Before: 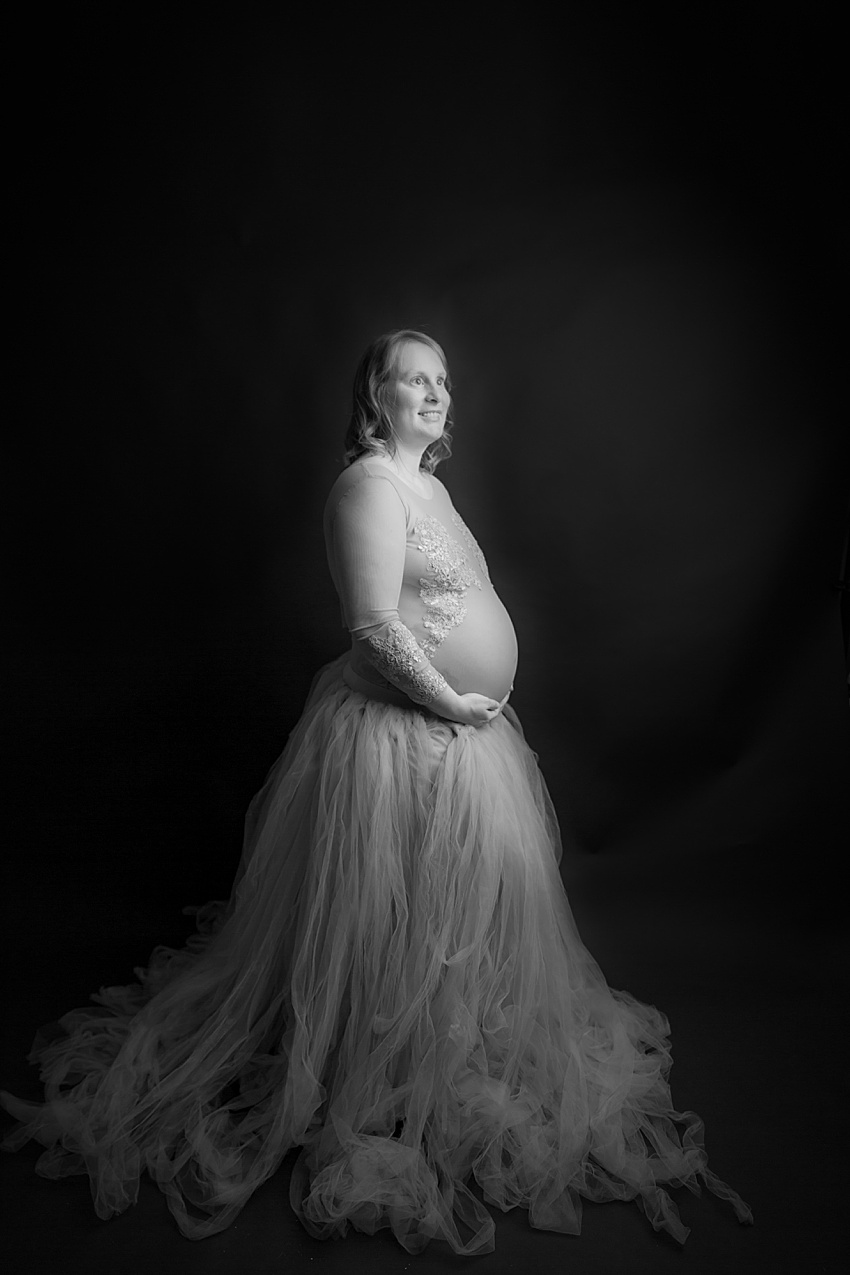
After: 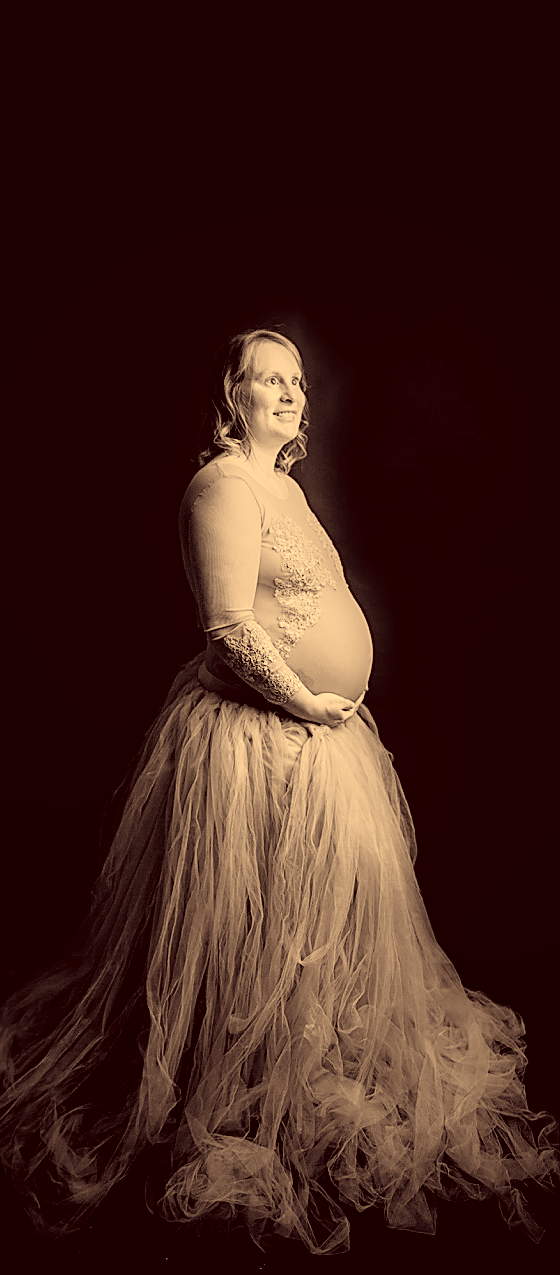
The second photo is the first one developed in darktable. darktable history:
contrast equalizer: octaves 7, y [[0.5, 0.504, 0.515, 0.527, 0.535, 0.534], [0.5 ×6], [0.491, 0.387, 0.179, 0.068, 0.068, 0.068], [0 ×5, 0.023], [0 ×6]]
sharpen: on, module defaults
local contrast: on, module defaults
crop: left 17.078%, right 16.964%
filmic rgb: black relative exposure -5.12 EV, white relative exposure 3.97 EV, hardness 2.88, contrast 1.184, highlights saturation mix -29.97%
tone equalizer: -8 EV -0.394 EV, -7 EV -0.406 EV, -6 EV -0.299 EV, -5 EV -0.239 EV, -3 EV 0.202 EV, -2 EV 0.336 EV, -1 EV 0.41 EV, +0 EV 0.393 EV
exposure: exposure 0.602 EV
color correction: highlights a* 9.97, highlights b* 38.27, shadows a* 14.31, shadows b* 3.46
